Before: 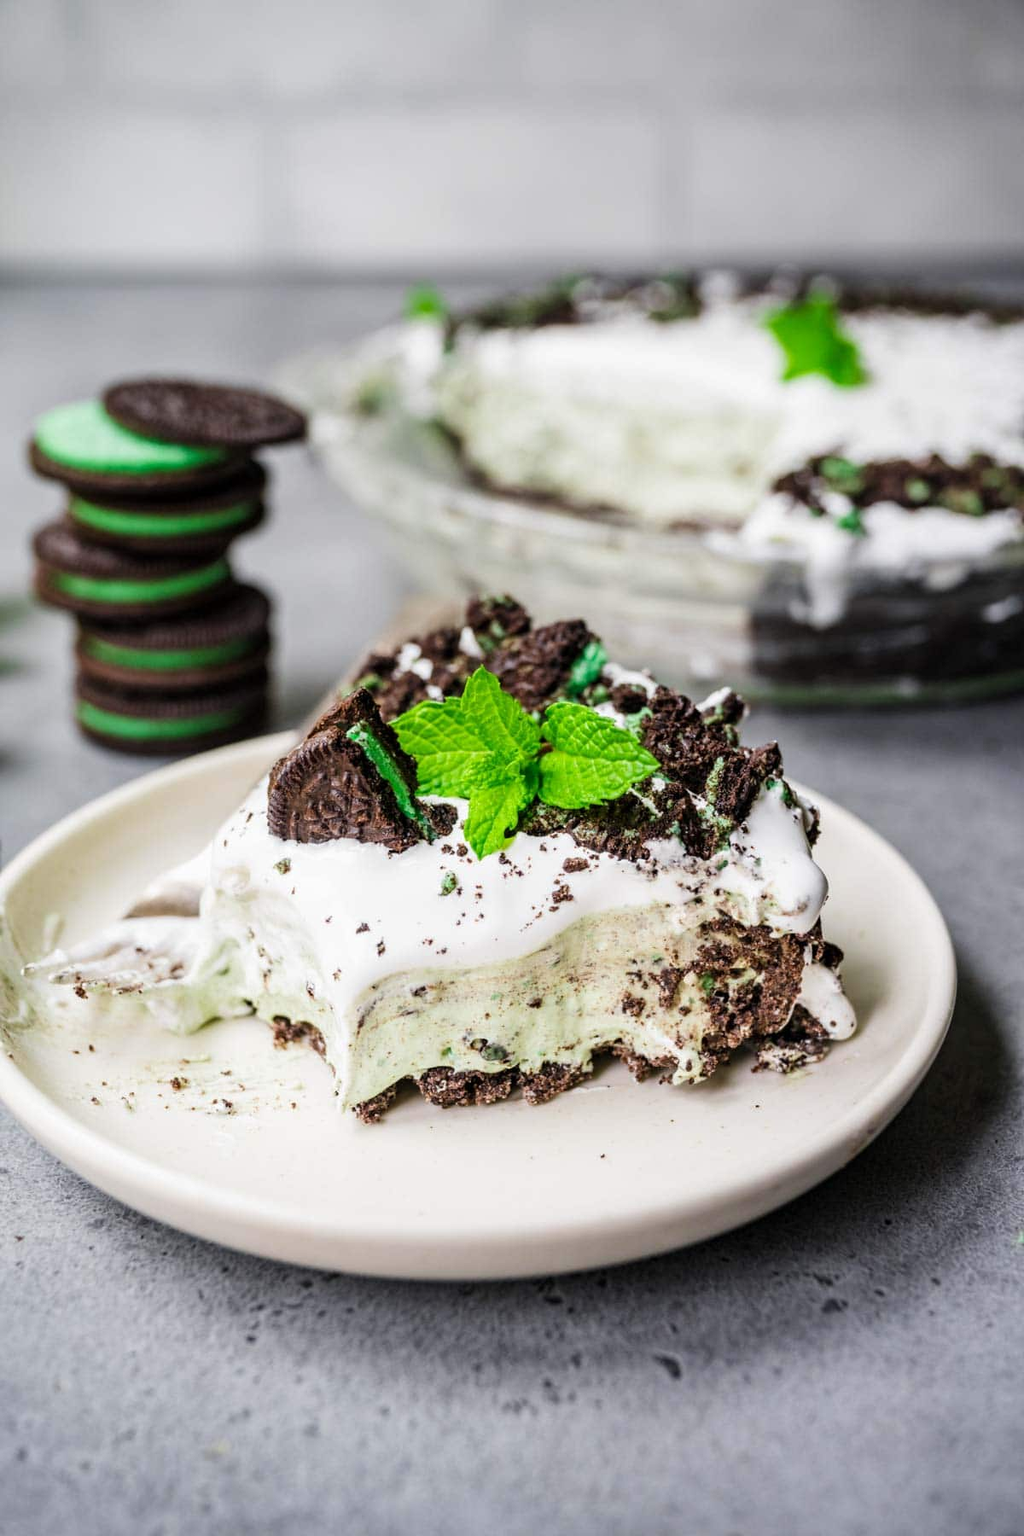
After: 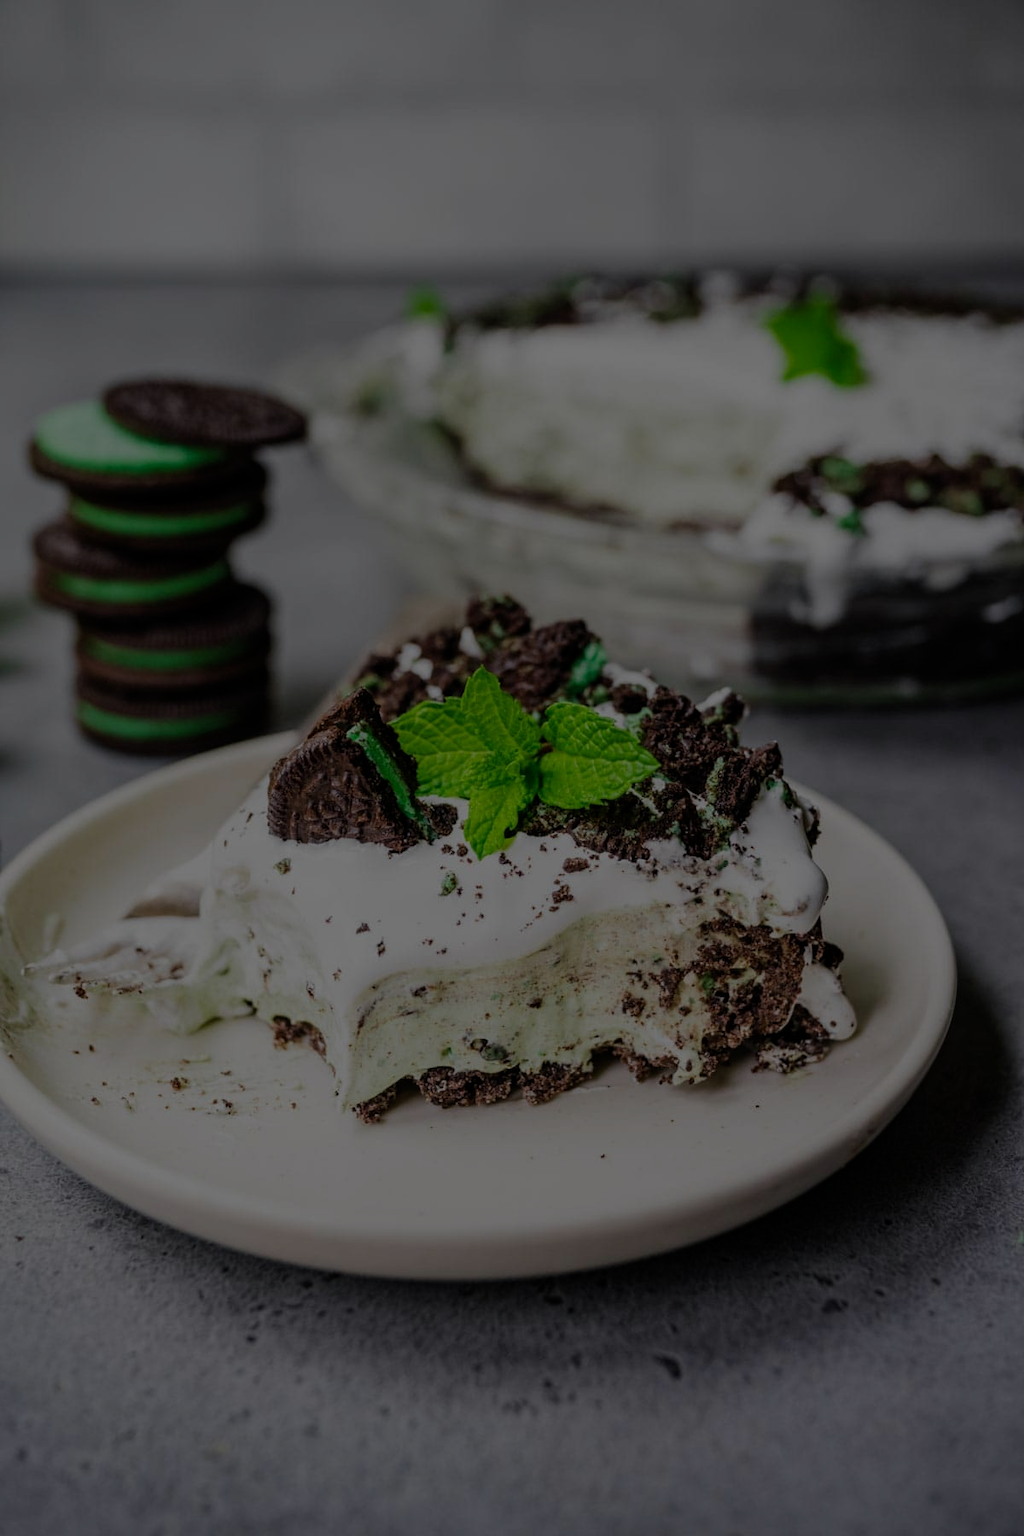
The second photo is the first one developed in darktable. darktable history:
exposure: exposure -2.424 EV, compensate exposure bias true, compensate highlight preservation false
